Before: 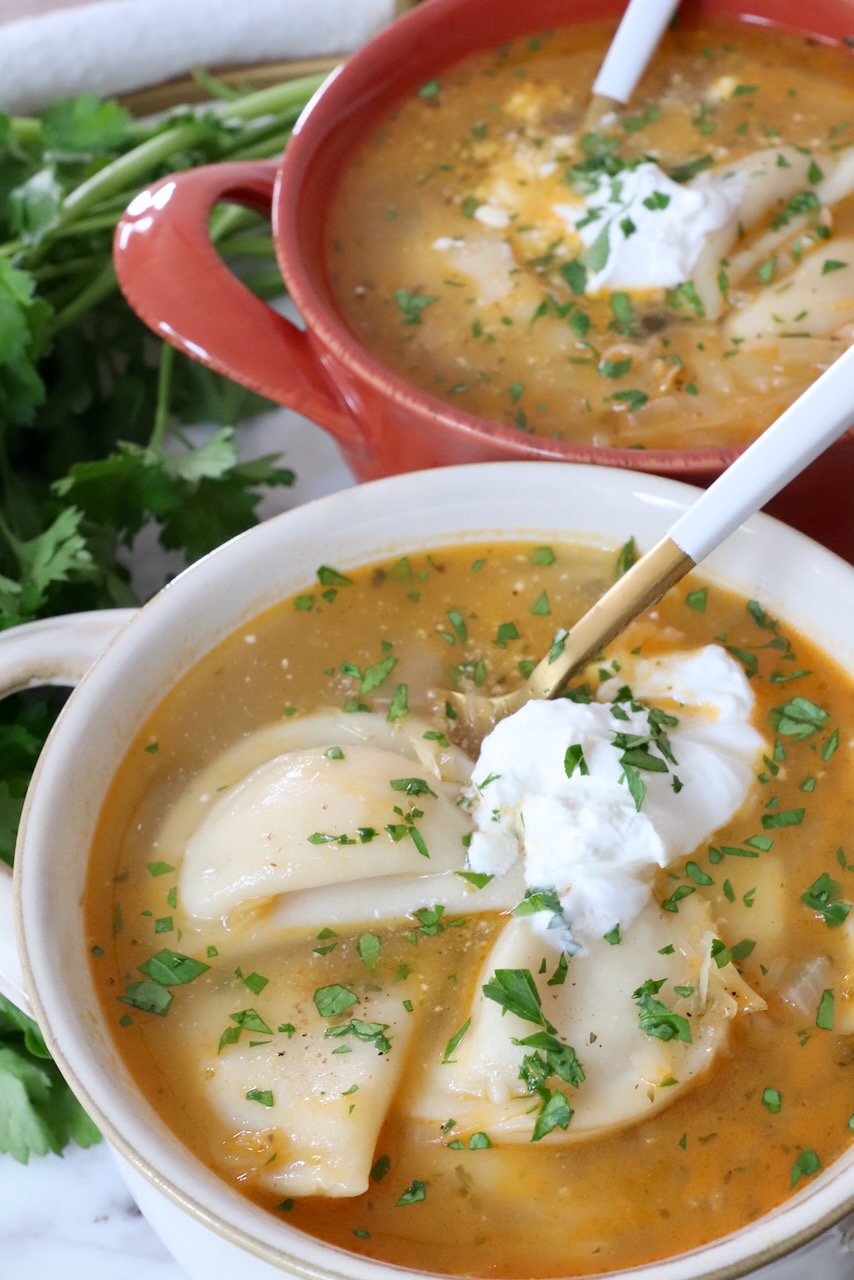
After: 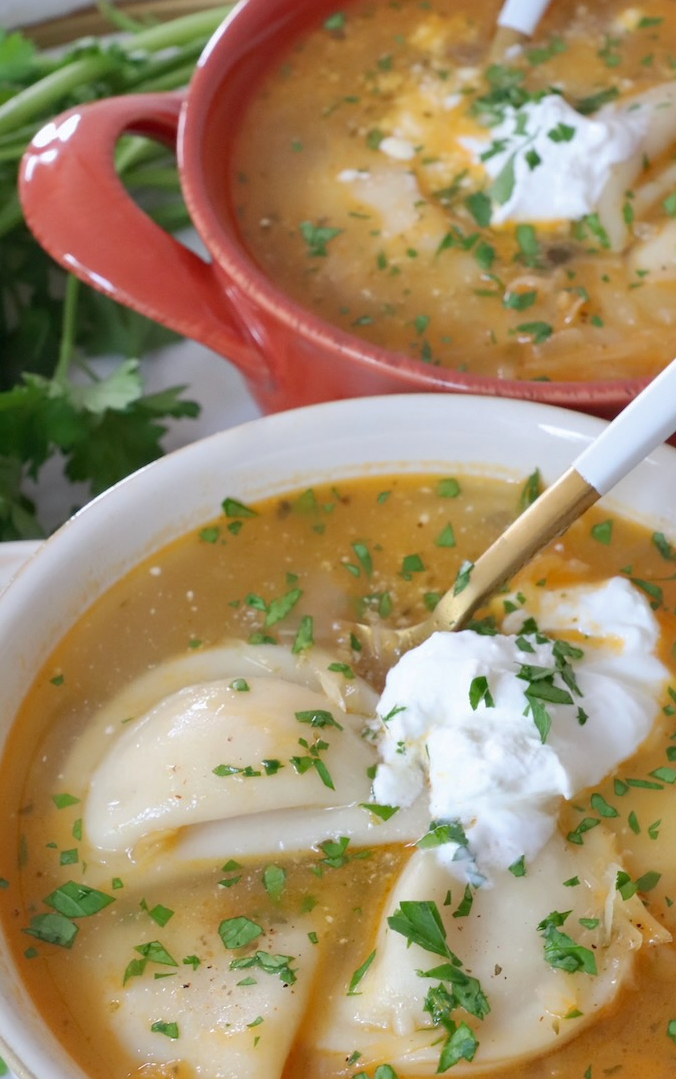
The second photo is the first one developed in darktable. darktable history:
shadows and highlights: on, module defaults
crop: left 11.225%, top 5.381%, right 9.565%, bottom 10.314%
